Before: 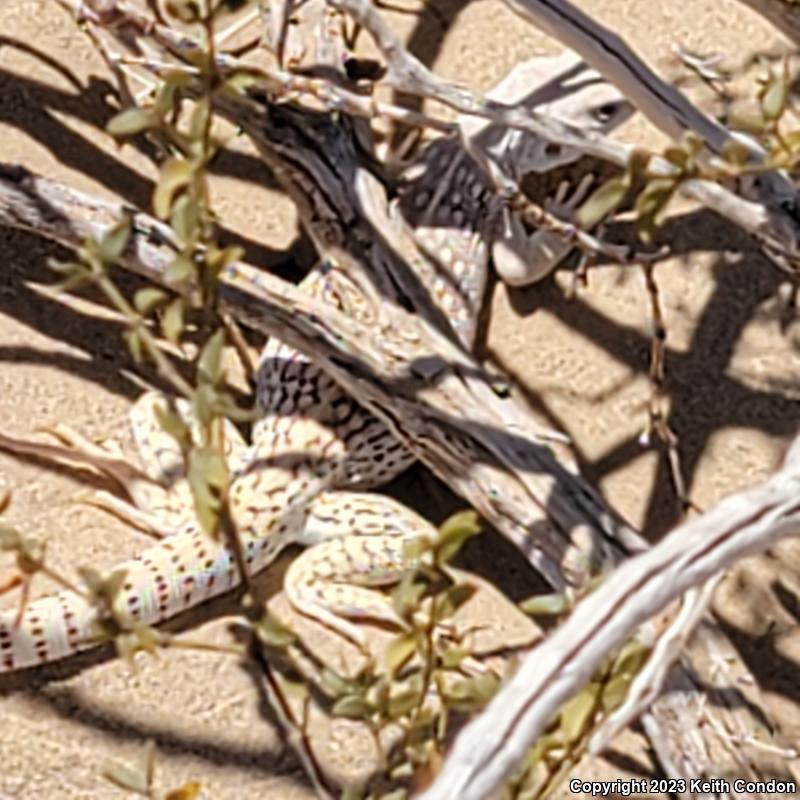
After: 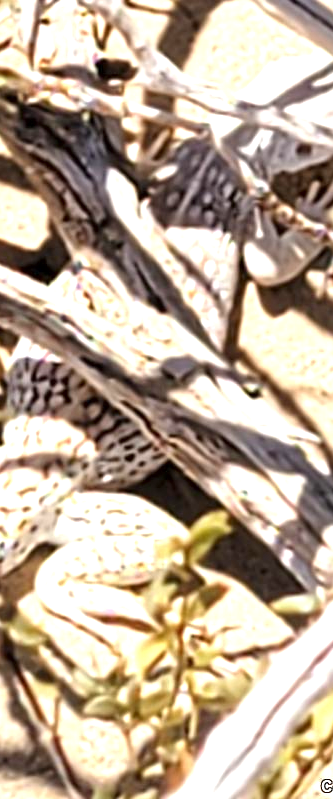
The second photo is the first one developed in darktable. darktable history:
crop: left 31.229%, right 27.105%
exposure: exposure 1 EV, compensate highlight preservation false
